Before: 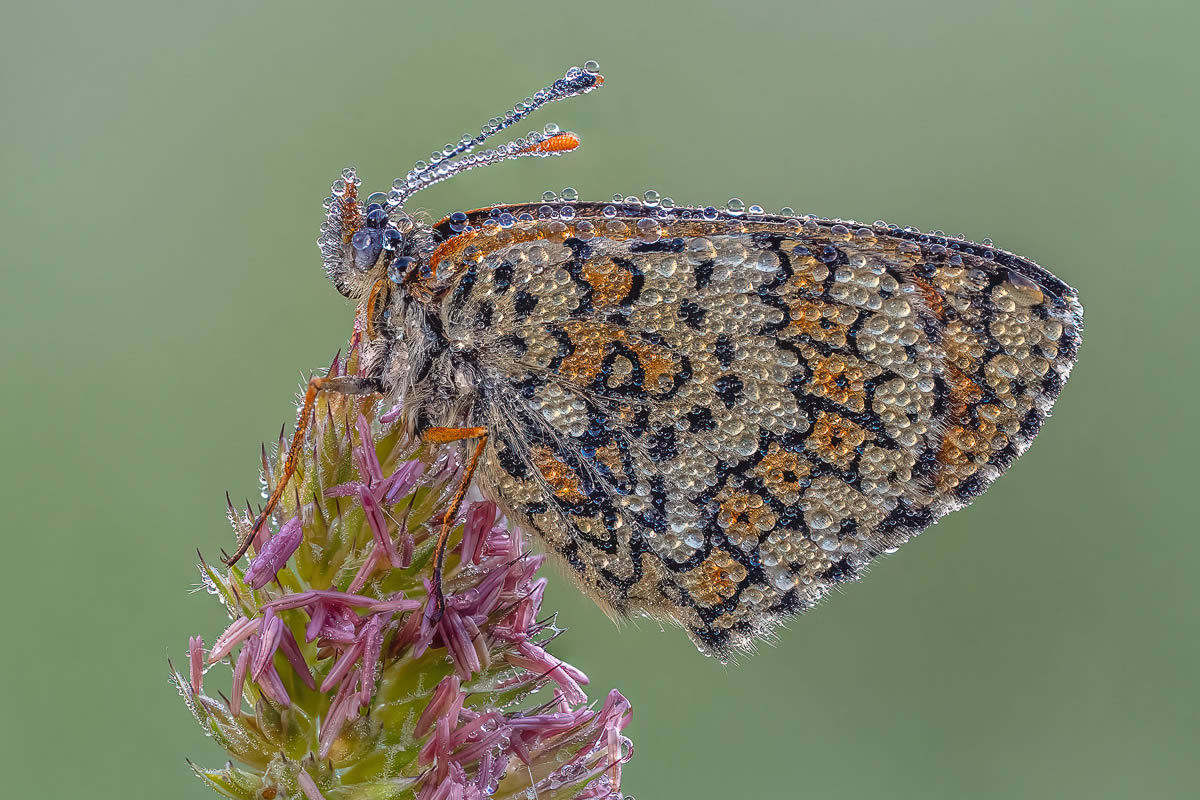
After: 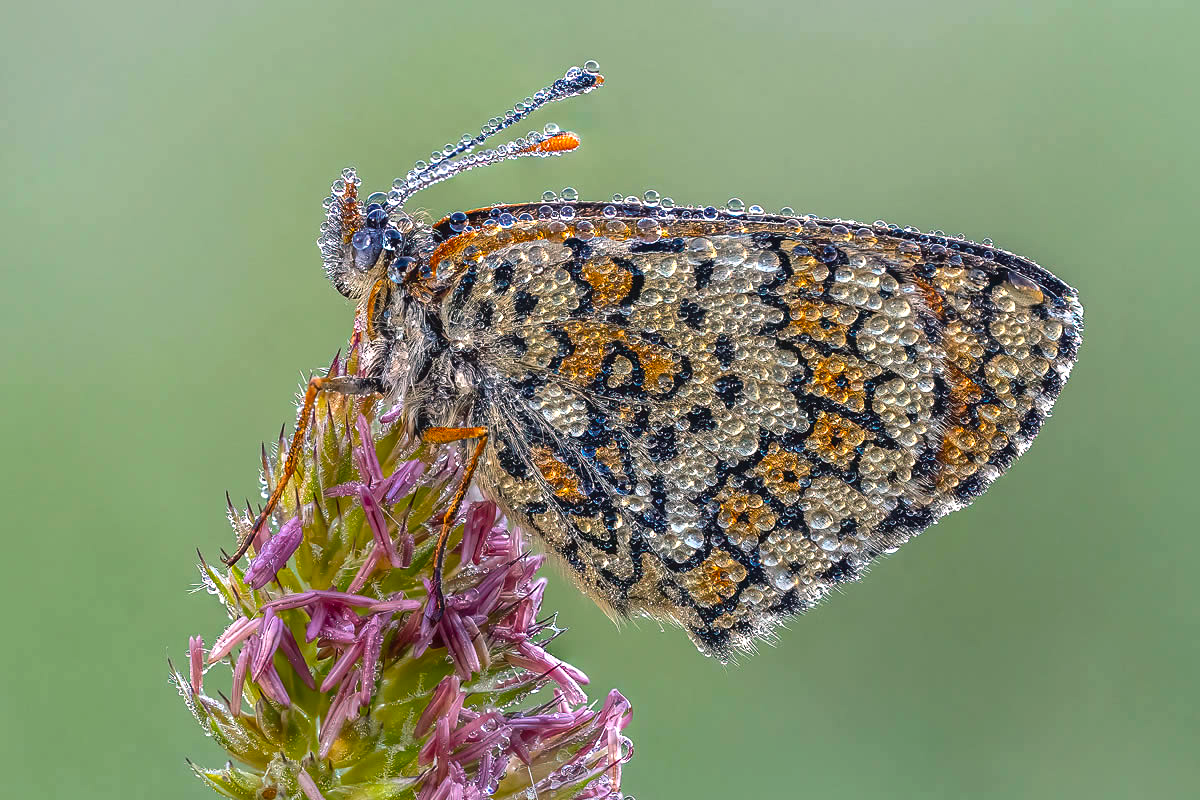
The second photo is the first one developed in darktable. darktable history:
color balance rgb: shadows lift › luminance -7.461%, shadows lift › chroma 2.278%, shadows lift › hue 199.27°, highlights gain › chroma 0.127%, highlights gain › hue 332.16°, perceptual saturation grading › global saturation 25.436%, perceptual brilliance grading › global brilliance -5.64%, perceptual brilliance grading › highlights 24.353%, perceptual brilliance grading › mid-tones 7.111%, perceptual brilliance grading › shadows -4.571%
